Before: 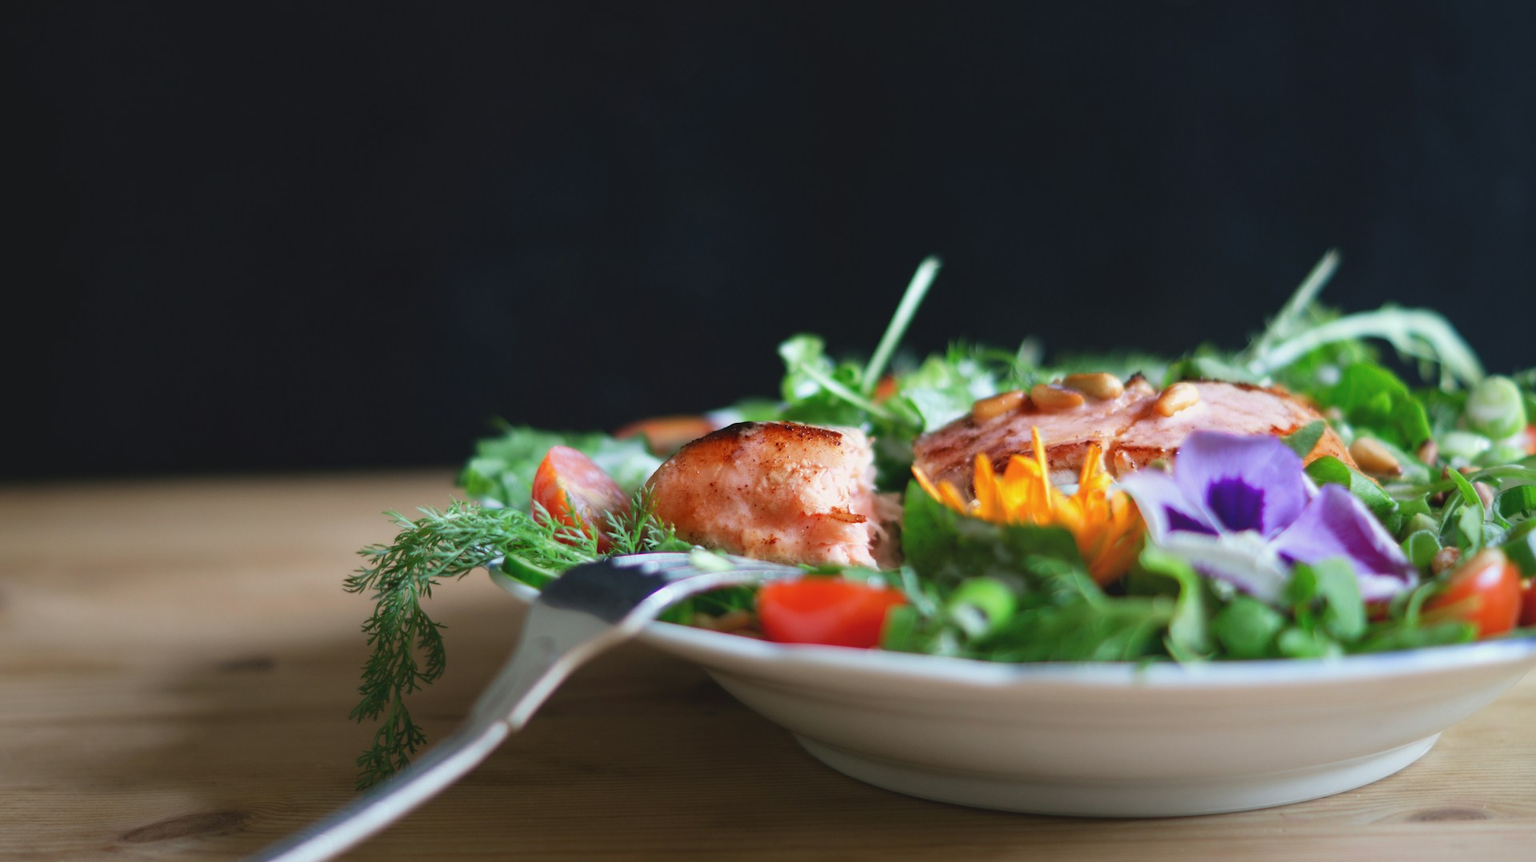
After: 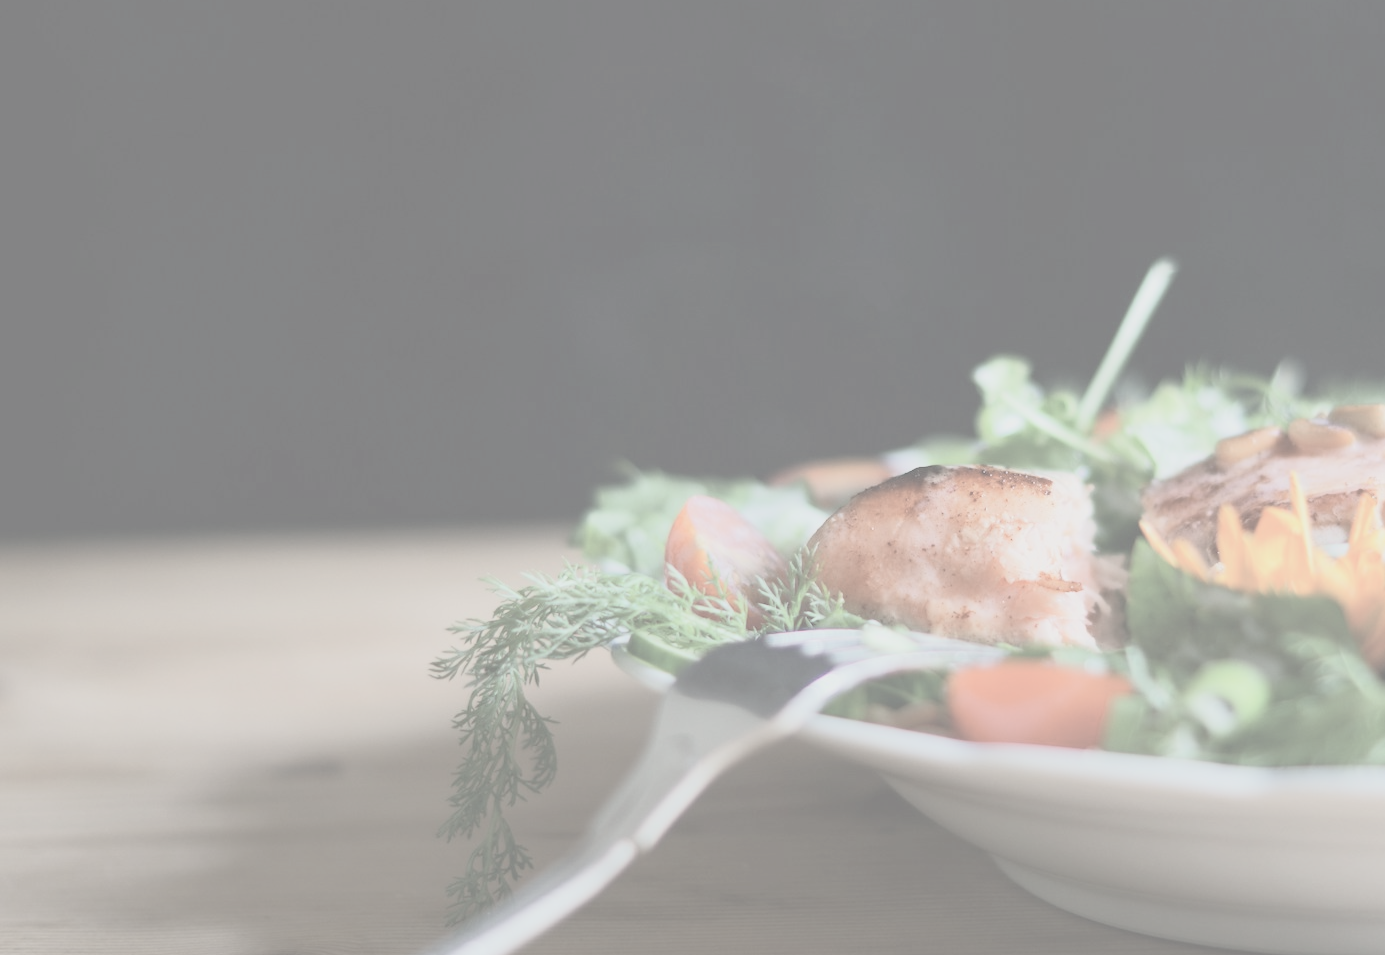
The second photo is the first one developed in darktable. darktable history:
tone equalizer: -8 EV 0.012 EV, -7 EV -0.017 EV, -6 EV 0.039 EV, -5 EV 0.037 EV, -4 EV 0.267 EV, -3 EV 0.612 EV, -2 EV 0.567 EV, -1 EV 0.204 EV, +0 EV 0.027 EV, edges refinement/feathering 500, mask exposure compensation -1.57 EV, preserve details no
crop: top 5.79%, right 27.855%, bottom 5.53%
contrast brightness saturation: contrast -0.339, brightness 0.756, saturation -0.773
